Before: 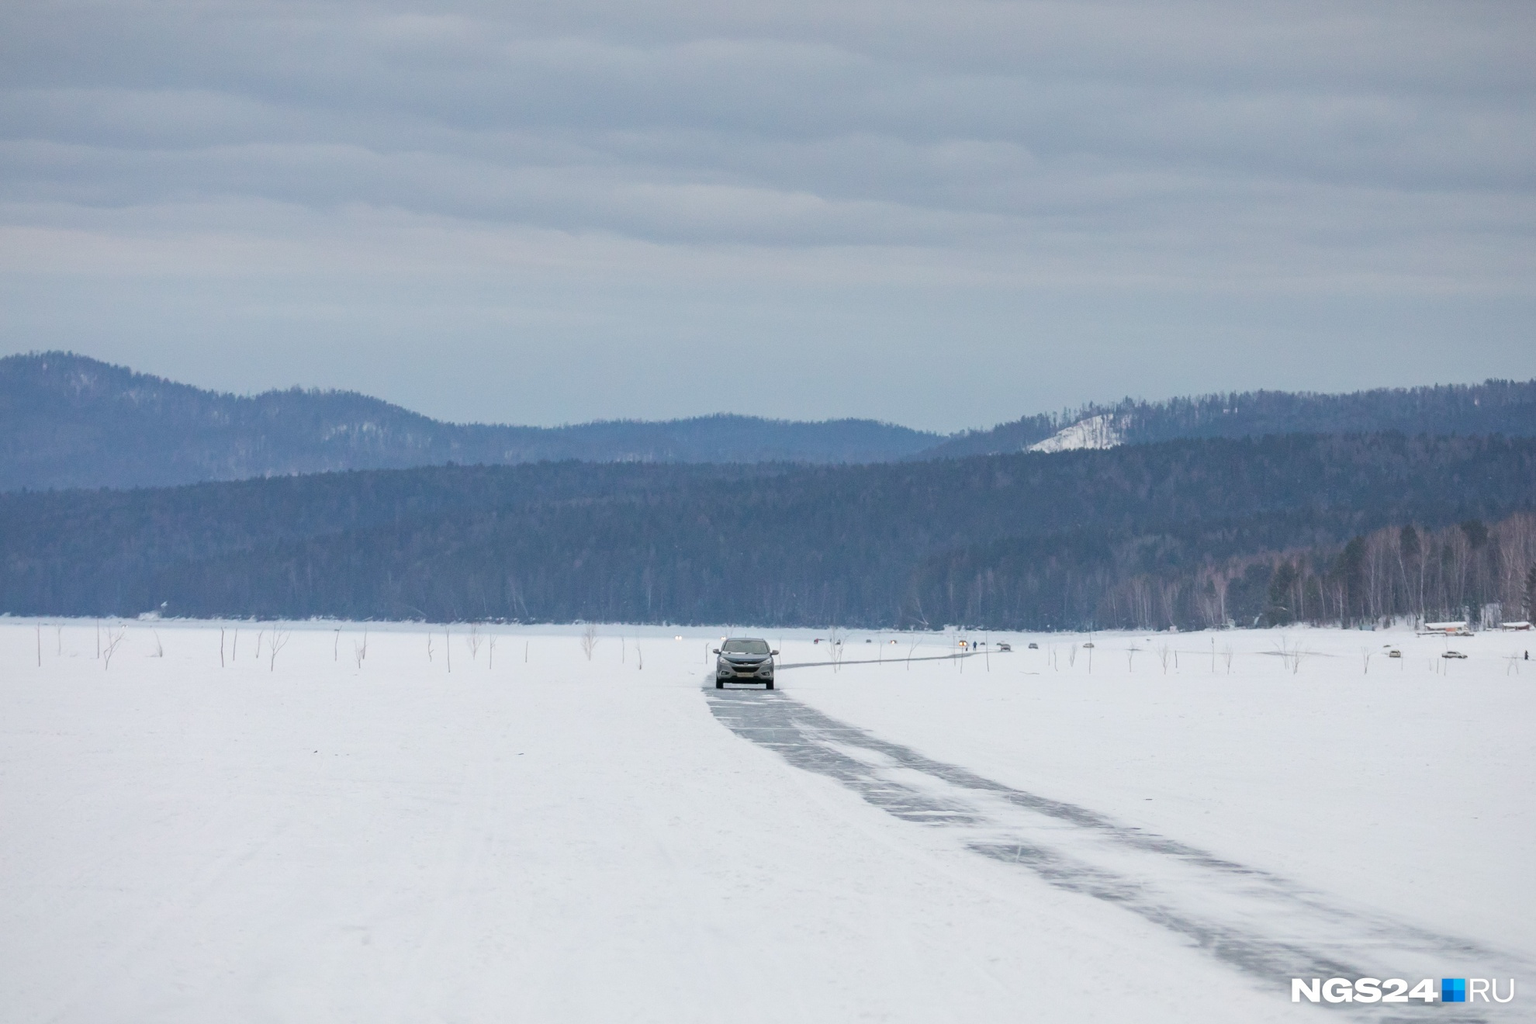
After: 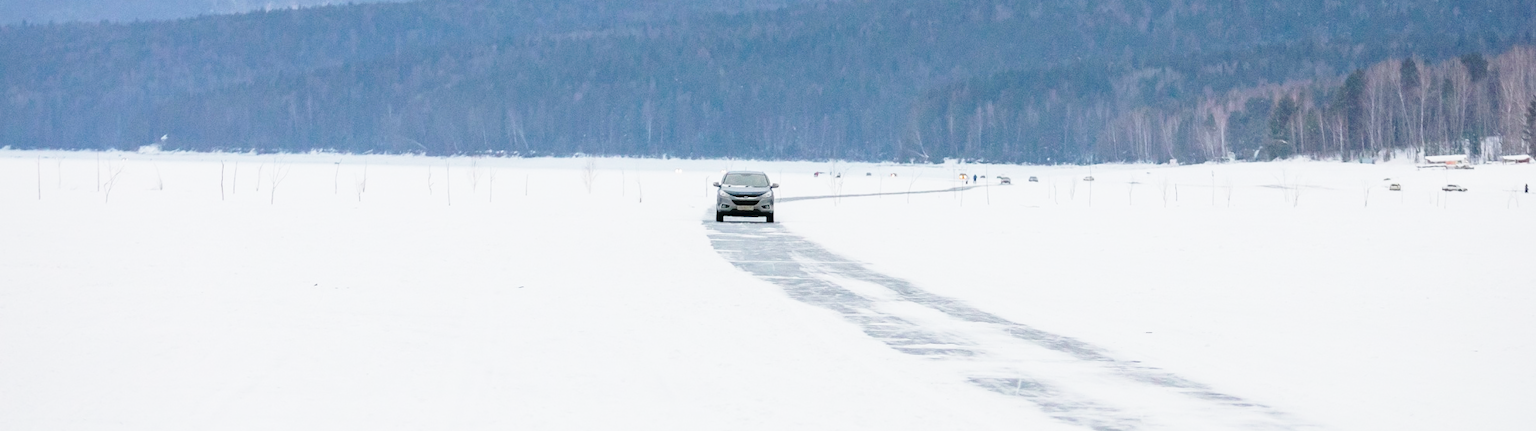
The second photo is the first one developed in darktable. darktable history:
crop: top 45.638%, bottom 12.208%
base curve: curves: ch0 [(0, 0) (0.028, 0.03) (0.121, 0.232) (0.46, 0.748) (0.859, 0.968) (1, 1)], preserve colors none
